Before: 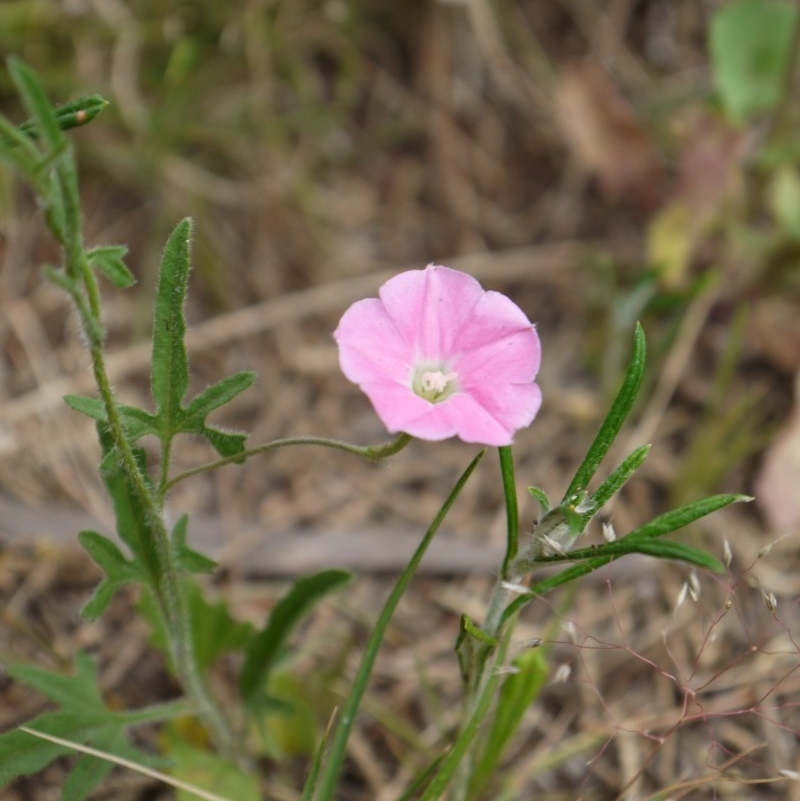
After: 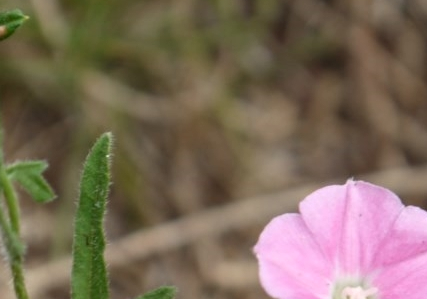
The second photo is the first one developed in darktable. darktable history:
local contrast: on, module defaults
crop: left 10.07%, top 10.687%, right 36.5%, bottom 51.937%
